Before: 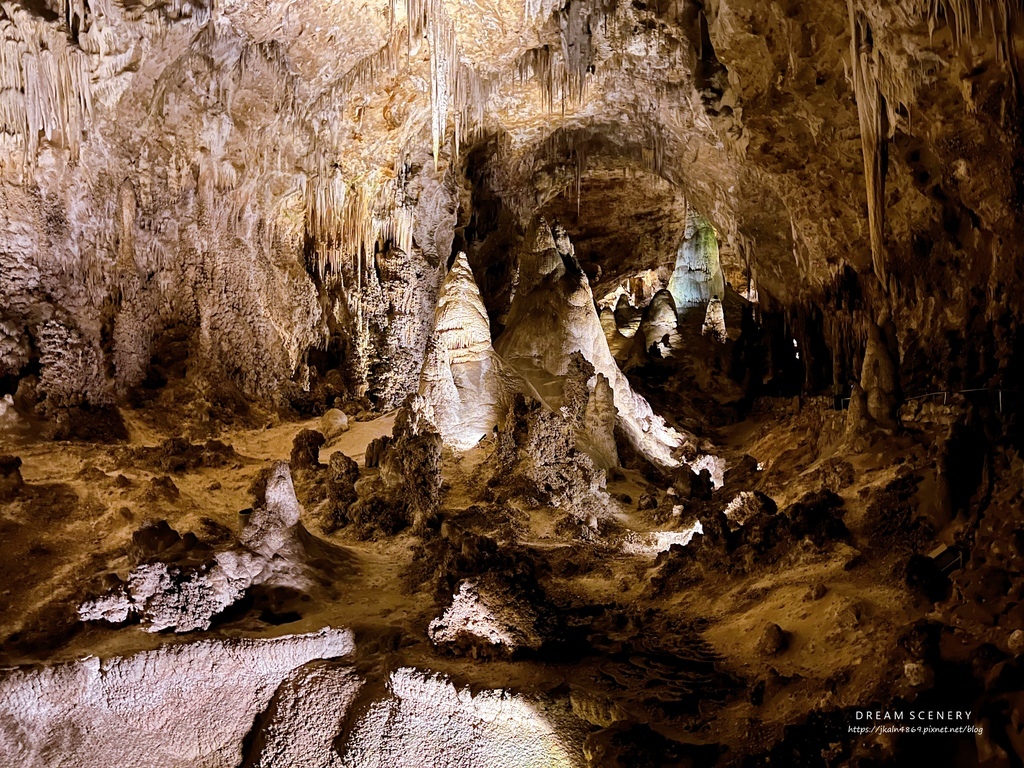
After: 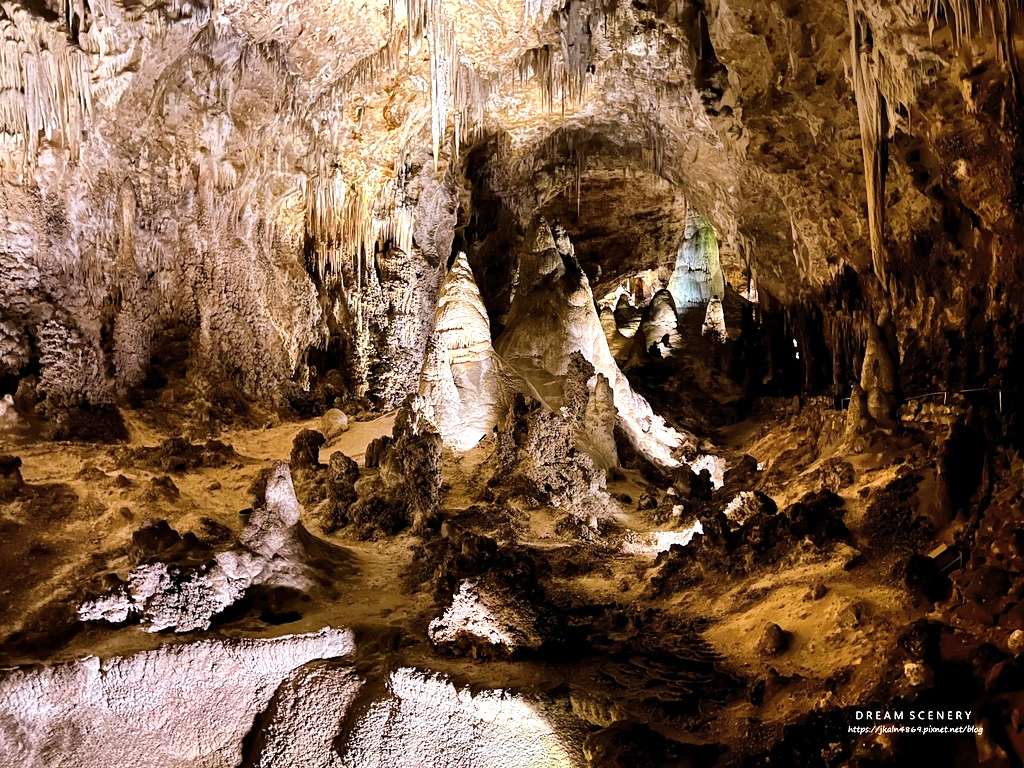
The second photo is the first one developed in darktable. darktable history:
shadows and highlights: shadows 48.64, highlights -42.45, soften with gaussian
tone equalizer: -8 EV -0.44 EV, -7 EV -0.409 EV, -6 EV -0.297 EV, -5 EV -0.19 EV, -3 EV 0.217 EV, -2 EV 0.335 EV, -1 EV 0.406 EV, +0 EV 0.401 EV
